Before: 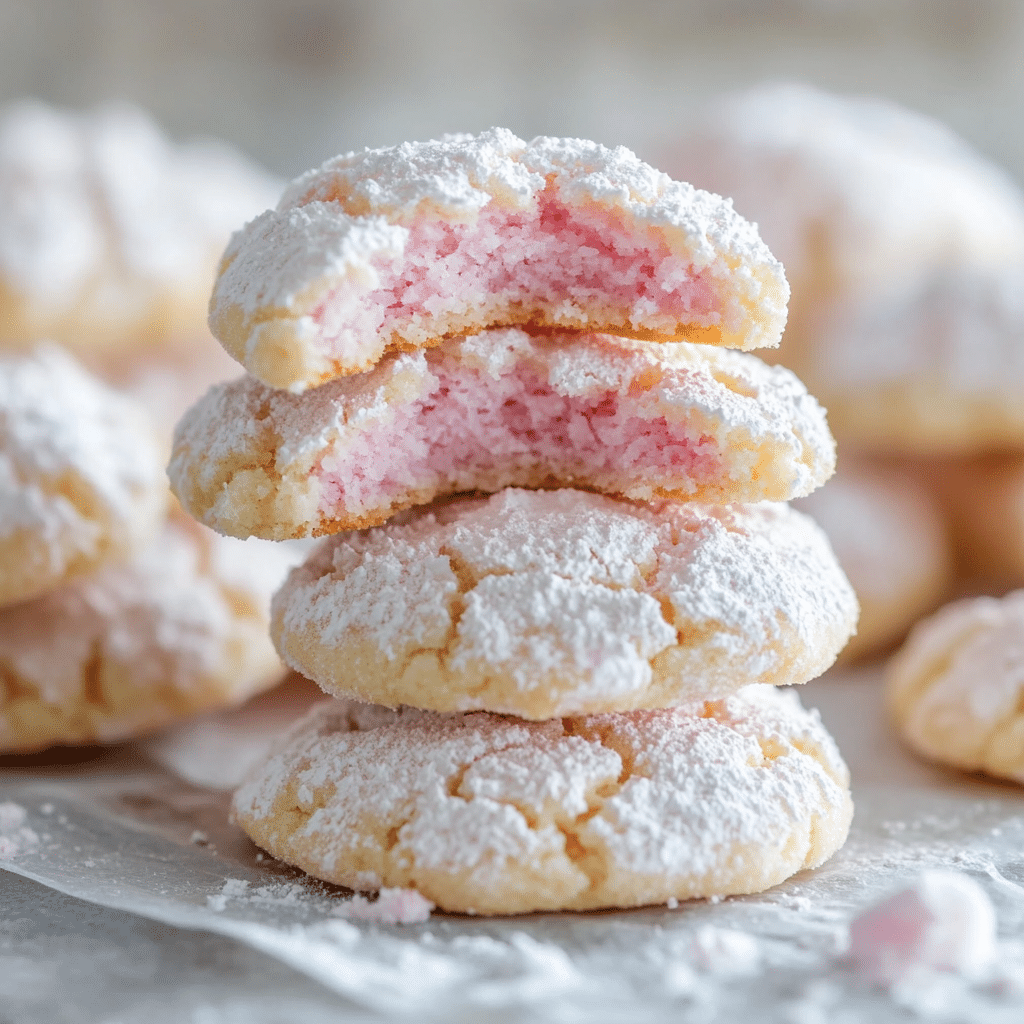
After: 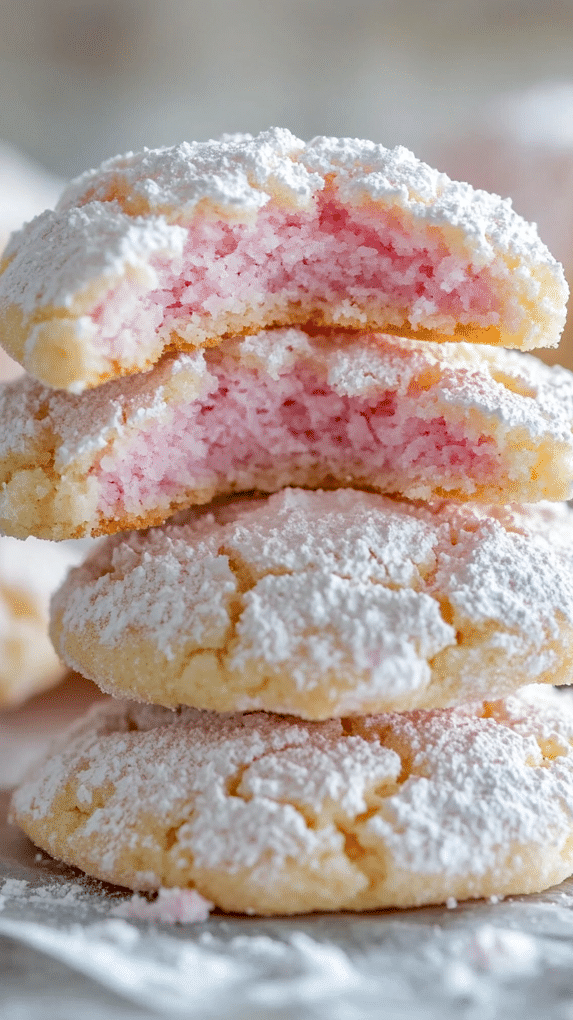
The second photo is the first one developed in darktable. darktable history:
shadows and highlights: shadows 37.27, highlights -28.18, soften with gaussian
crop: left 21.674%, right 22.086%
haze removal: compatibility mode true, adaptive false
